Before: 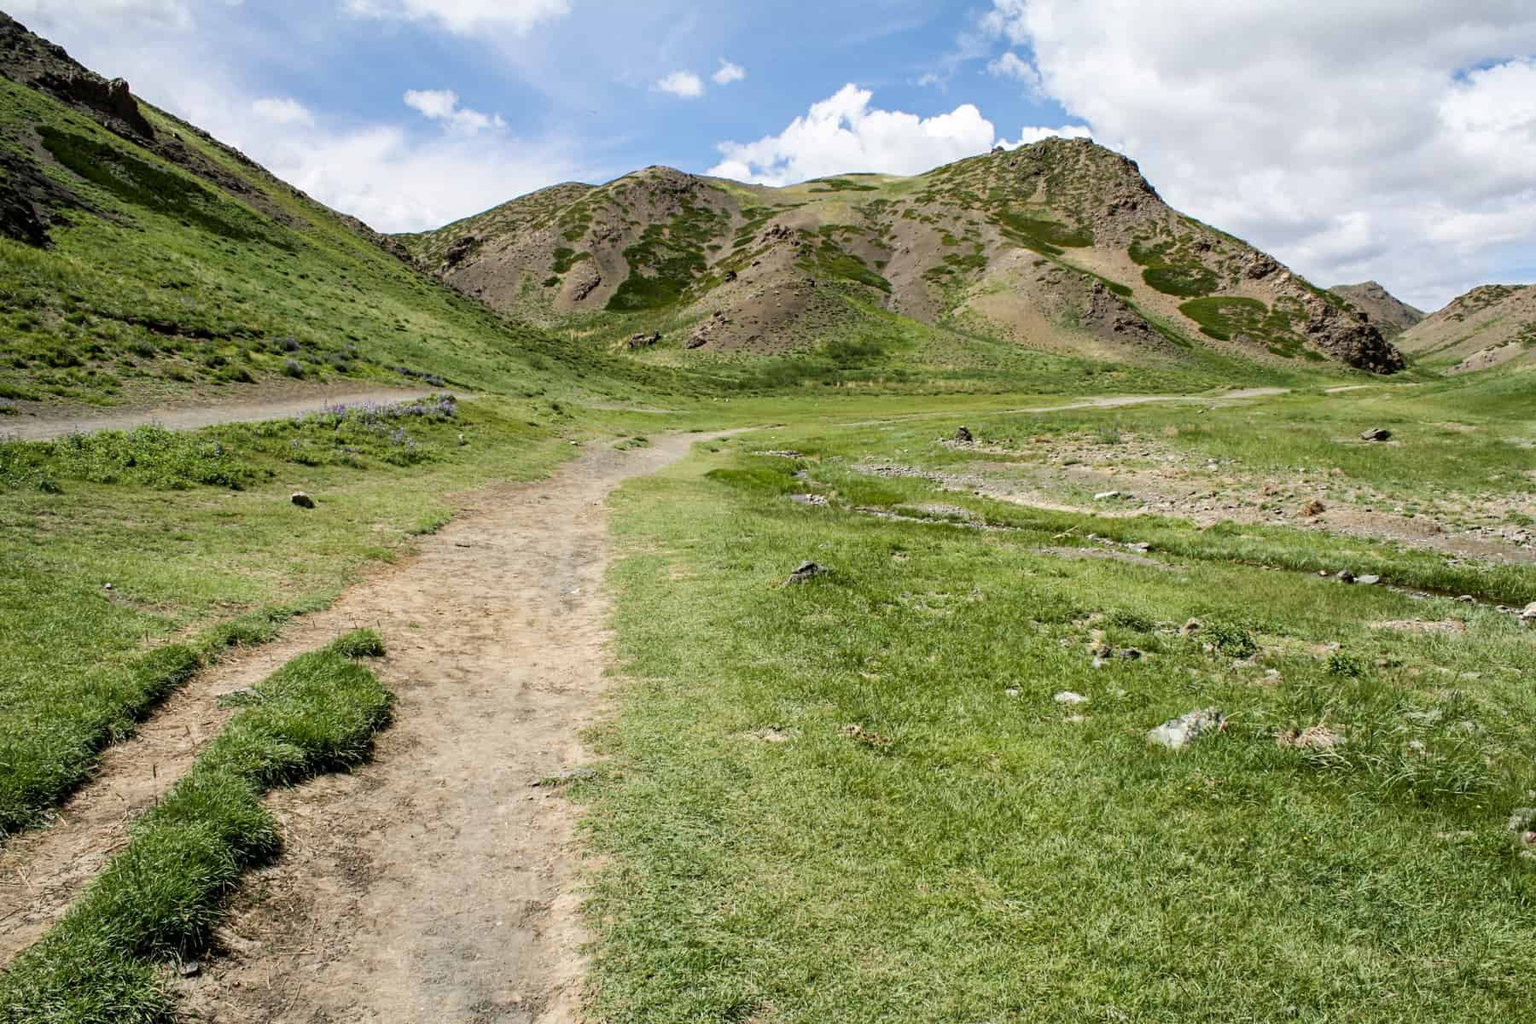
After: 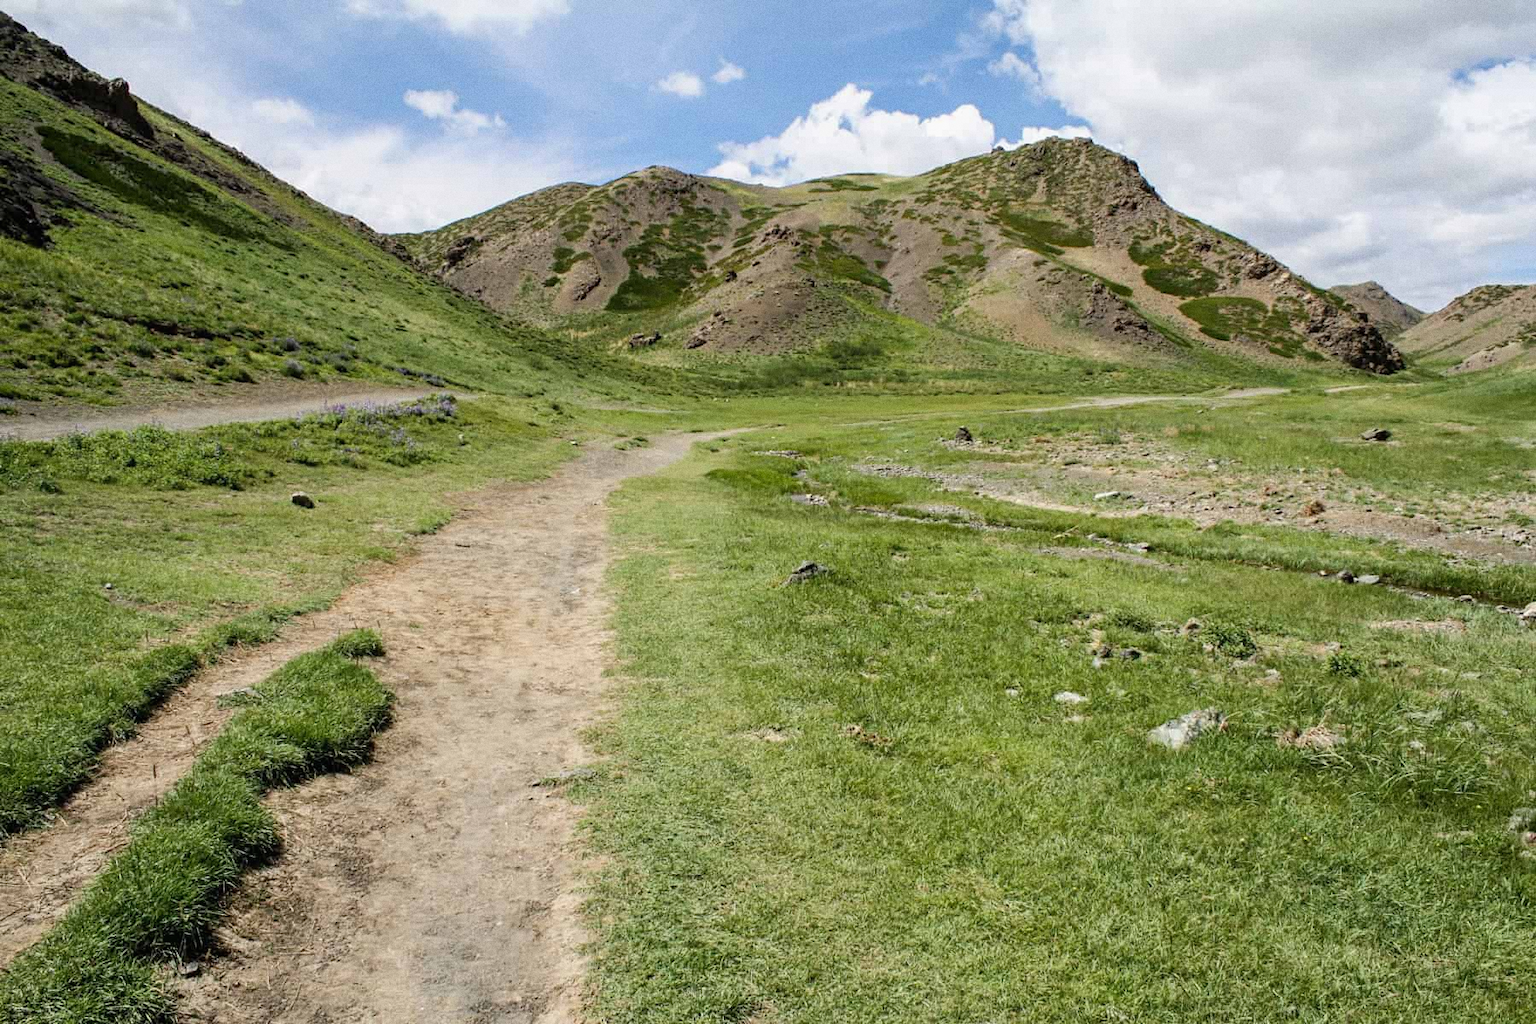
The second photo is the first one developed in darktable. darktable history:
tone equalizer: -7 EV 0.18 EV, -6 EV 0.12 EV, -5 EV 0.08 EV, -4 EV 0.04 EV, -2 EV -0.02 EV, -1 EV -0.04 EV, +0 EV -0.06 EV, luminance estimator HSV value / RGB max
white balance: red 1, blue 1
local contrast: mode bilateral grid, contrast 100, coarseness 100, detail 91%, midtone range 0.2
grain: coarseness 0.09 ISO
